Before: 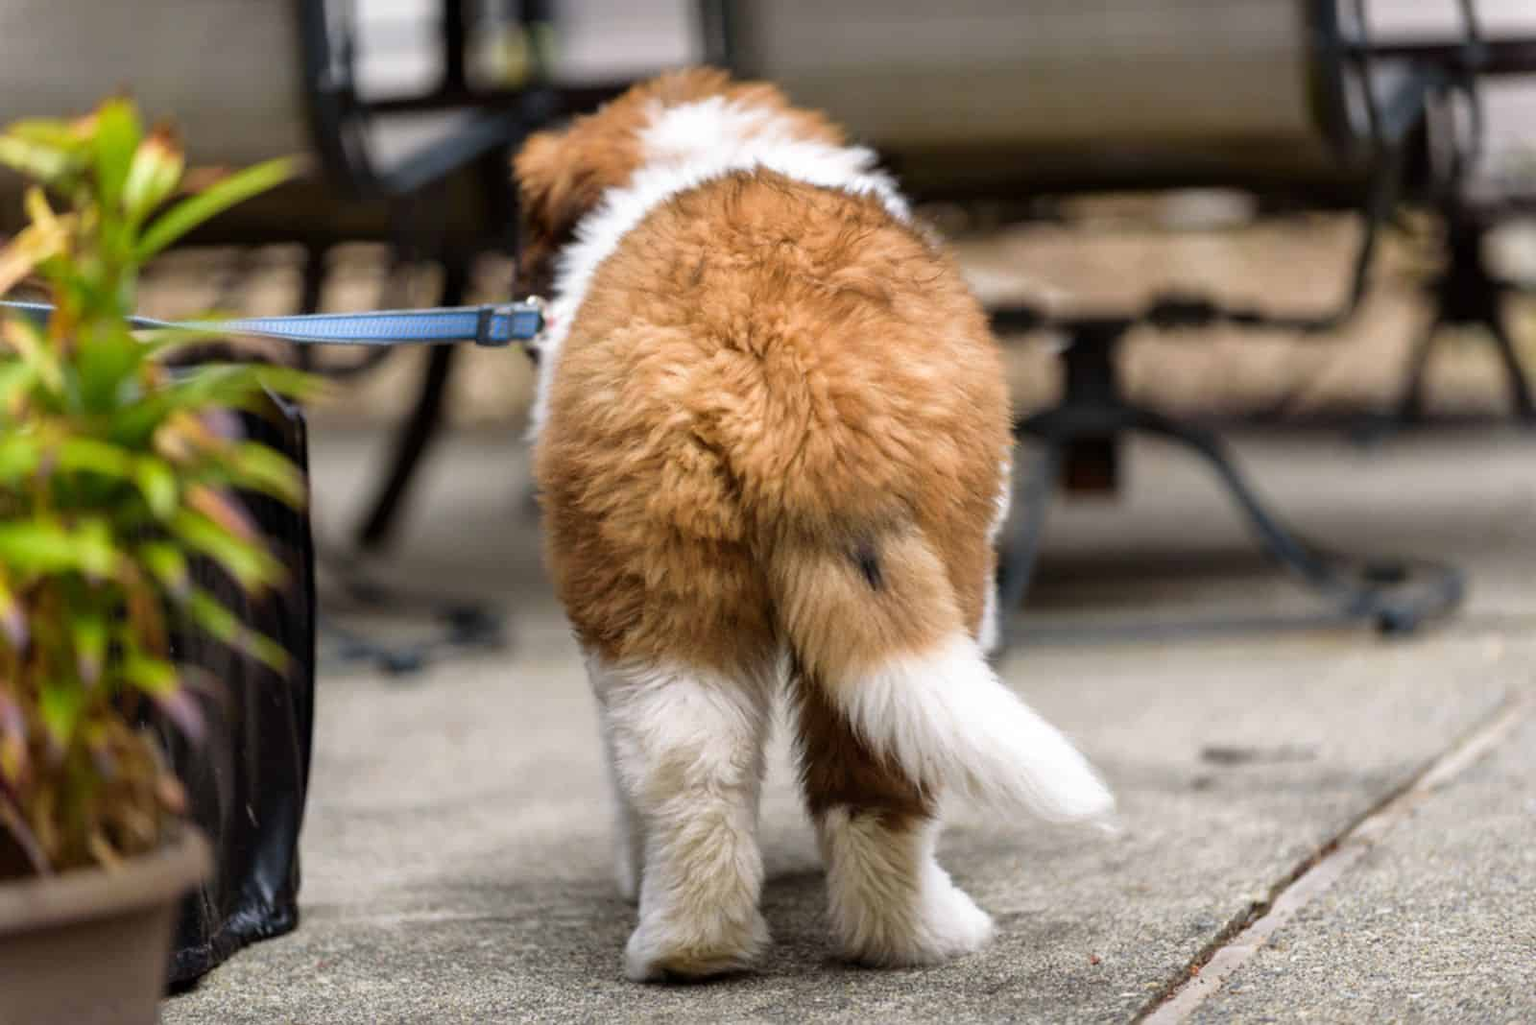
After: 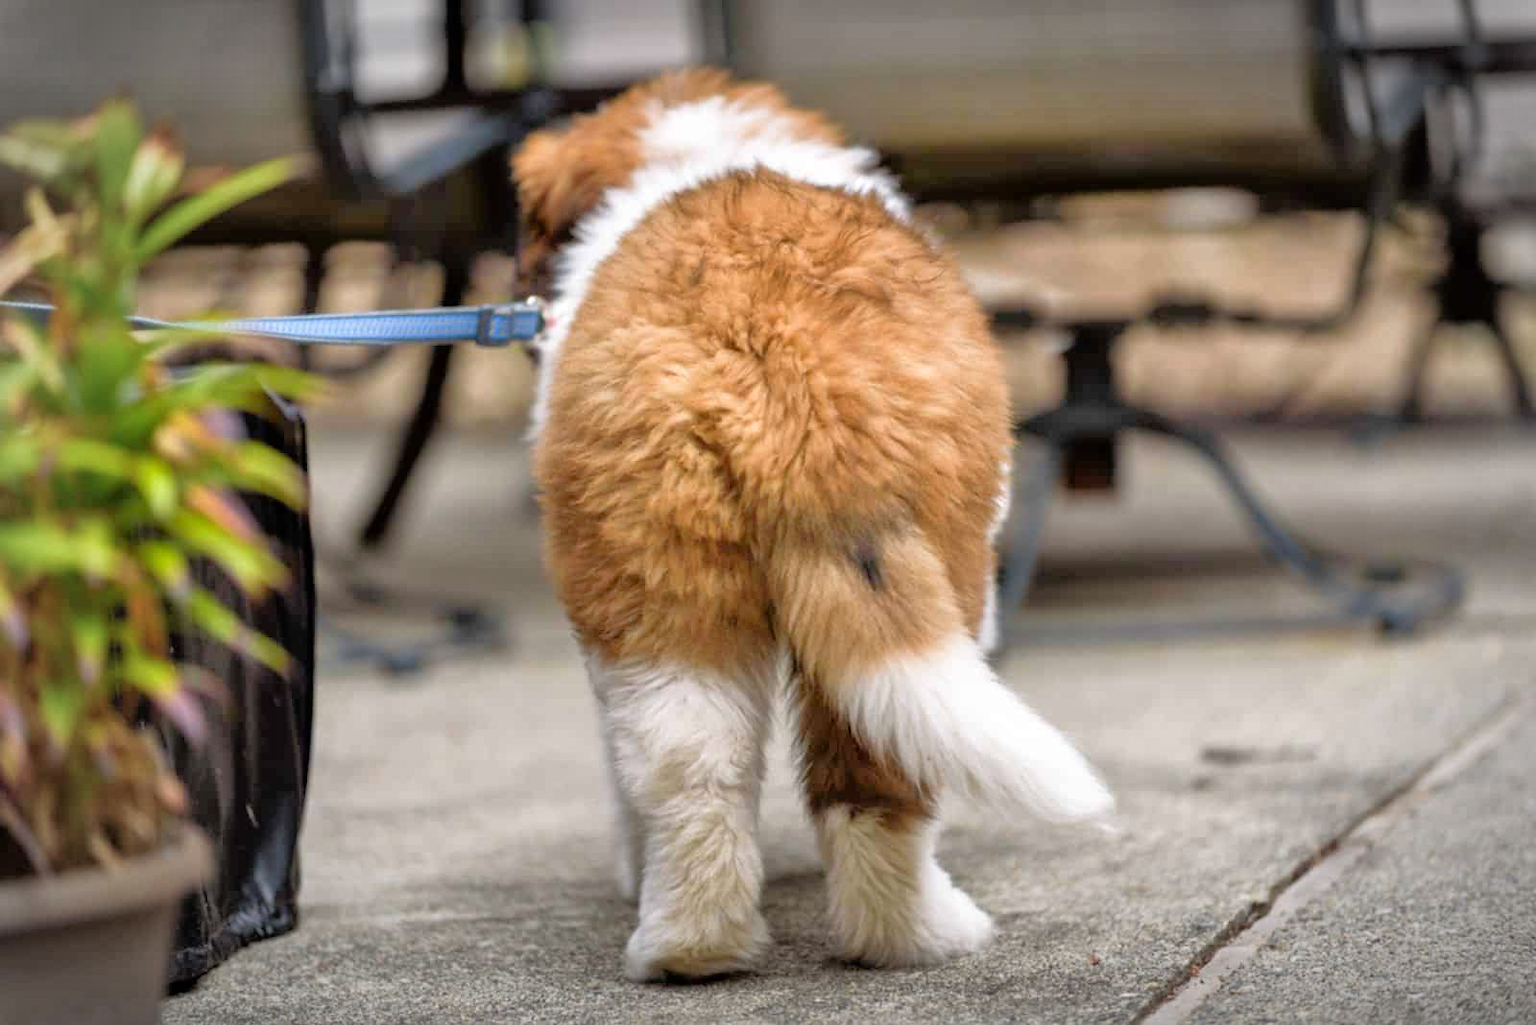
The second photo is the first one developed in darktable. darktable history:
vignetting: automatic ratio true
tone equalizer: -7 EV 0.141 EV, -6 EV 0.576 EV, -5 EV 1.14 EV, -4 EV 1.35 EV, -3 EV 1.16 EV, -2 EV 0.6 EV, -1 EV 0.168 EV
